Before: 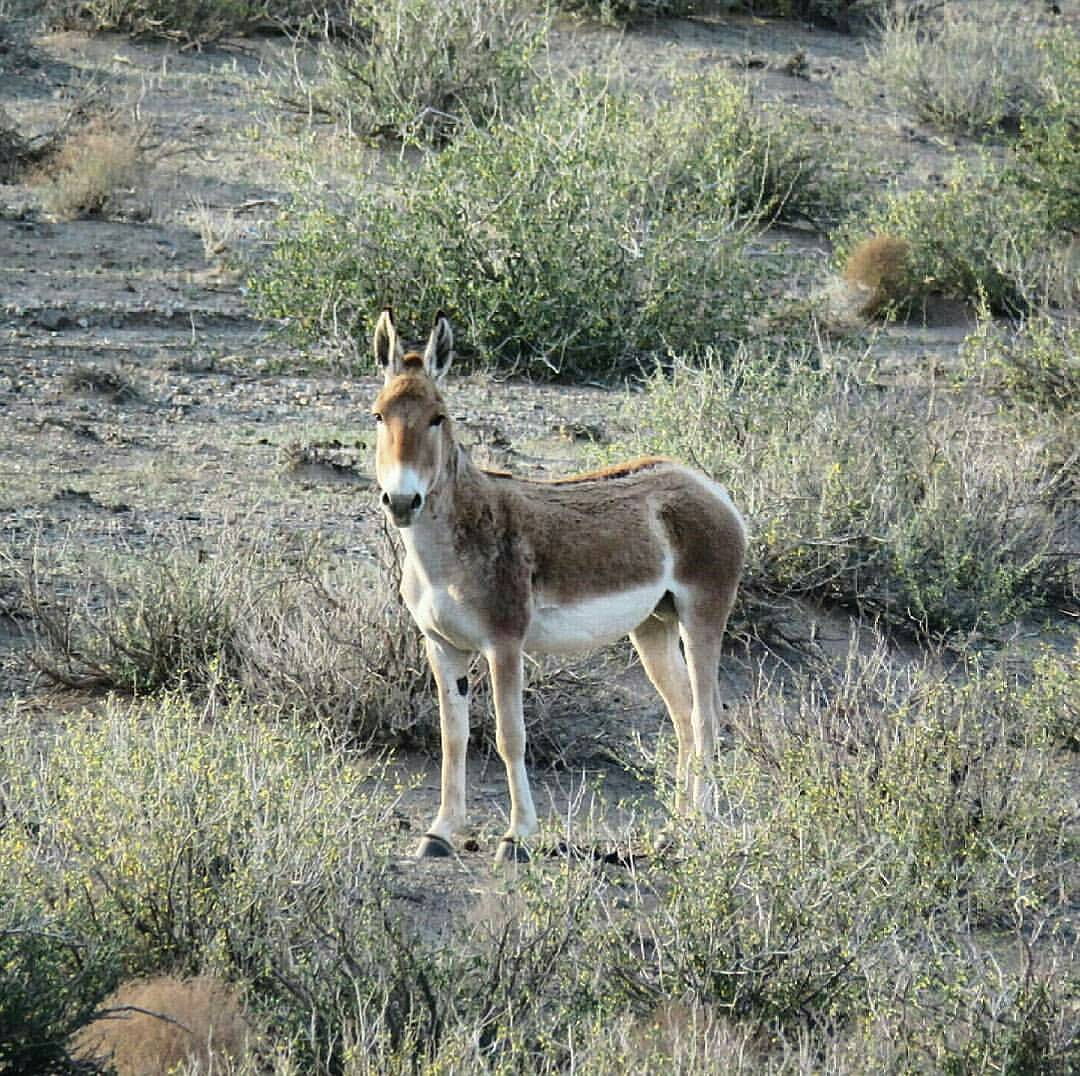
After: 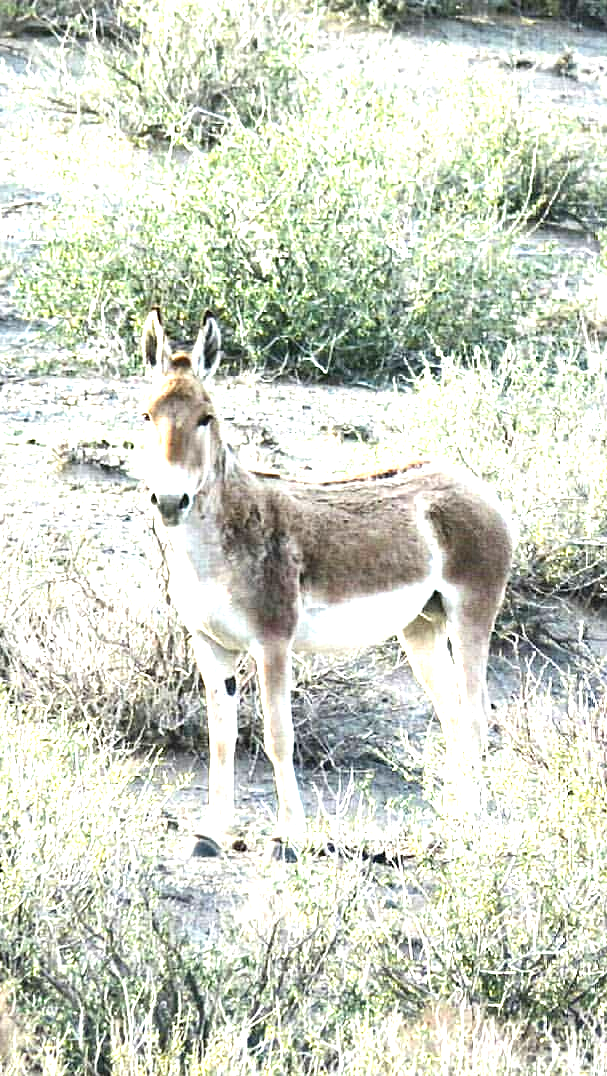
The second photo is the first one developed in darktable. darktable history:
exposure: black level correction 0, exposure 1.75 EV, compensate exposure bias true, compensate highlight preservation false
crop: left 21.496%, right 22.254%
contrast brightness saturation: saturation -0.05
